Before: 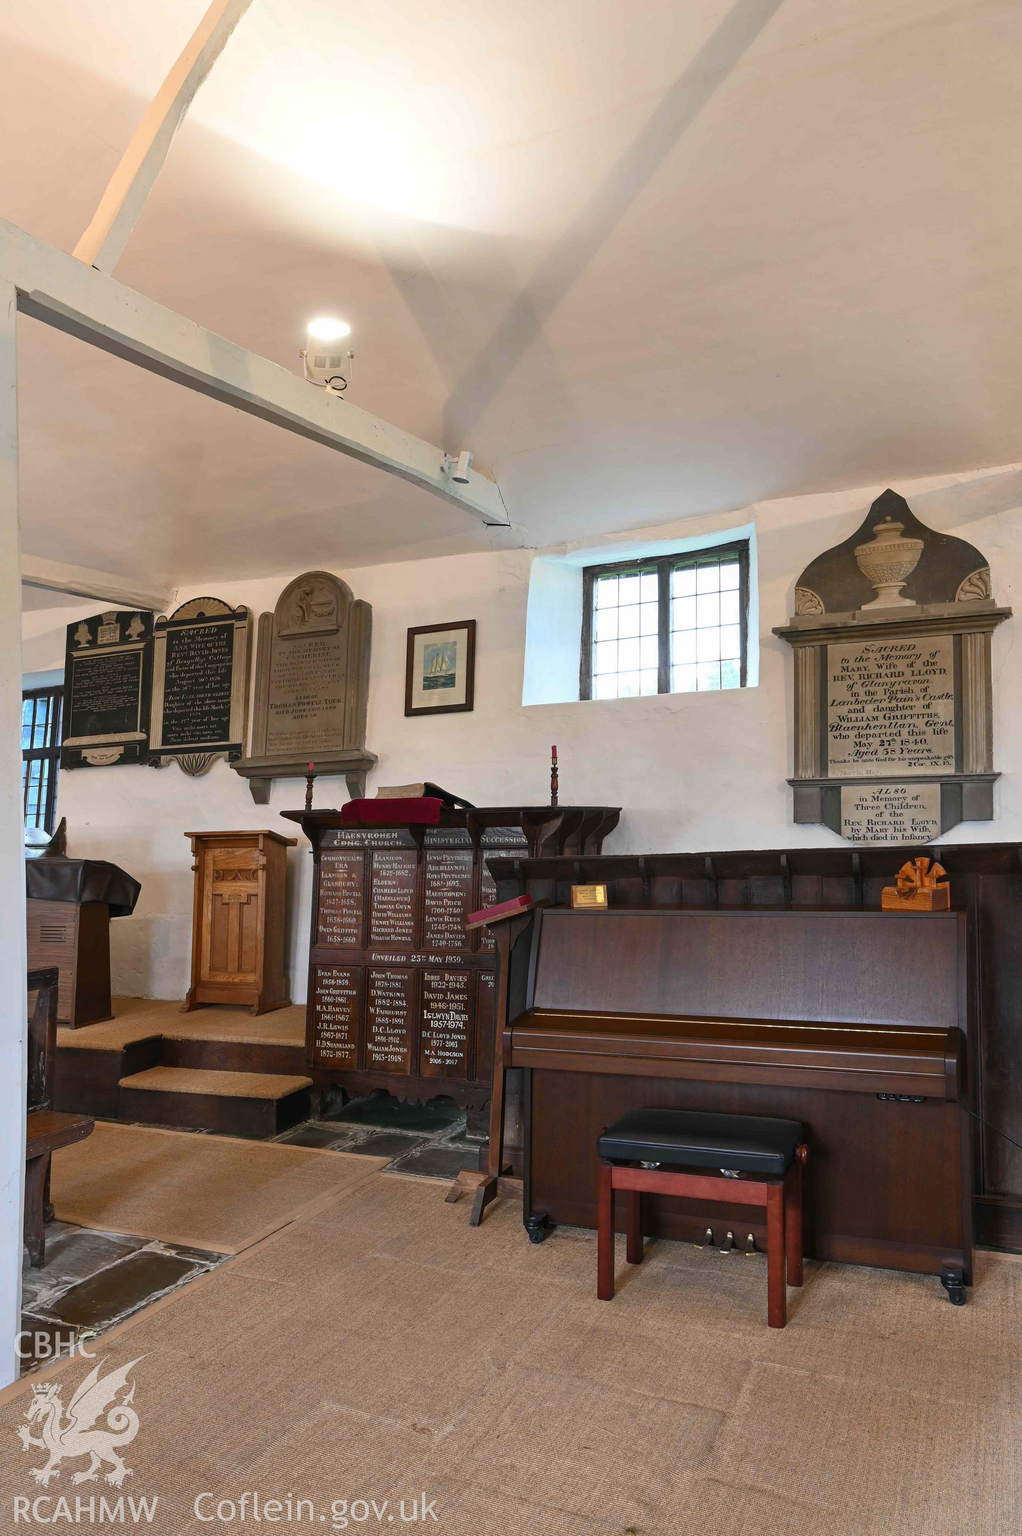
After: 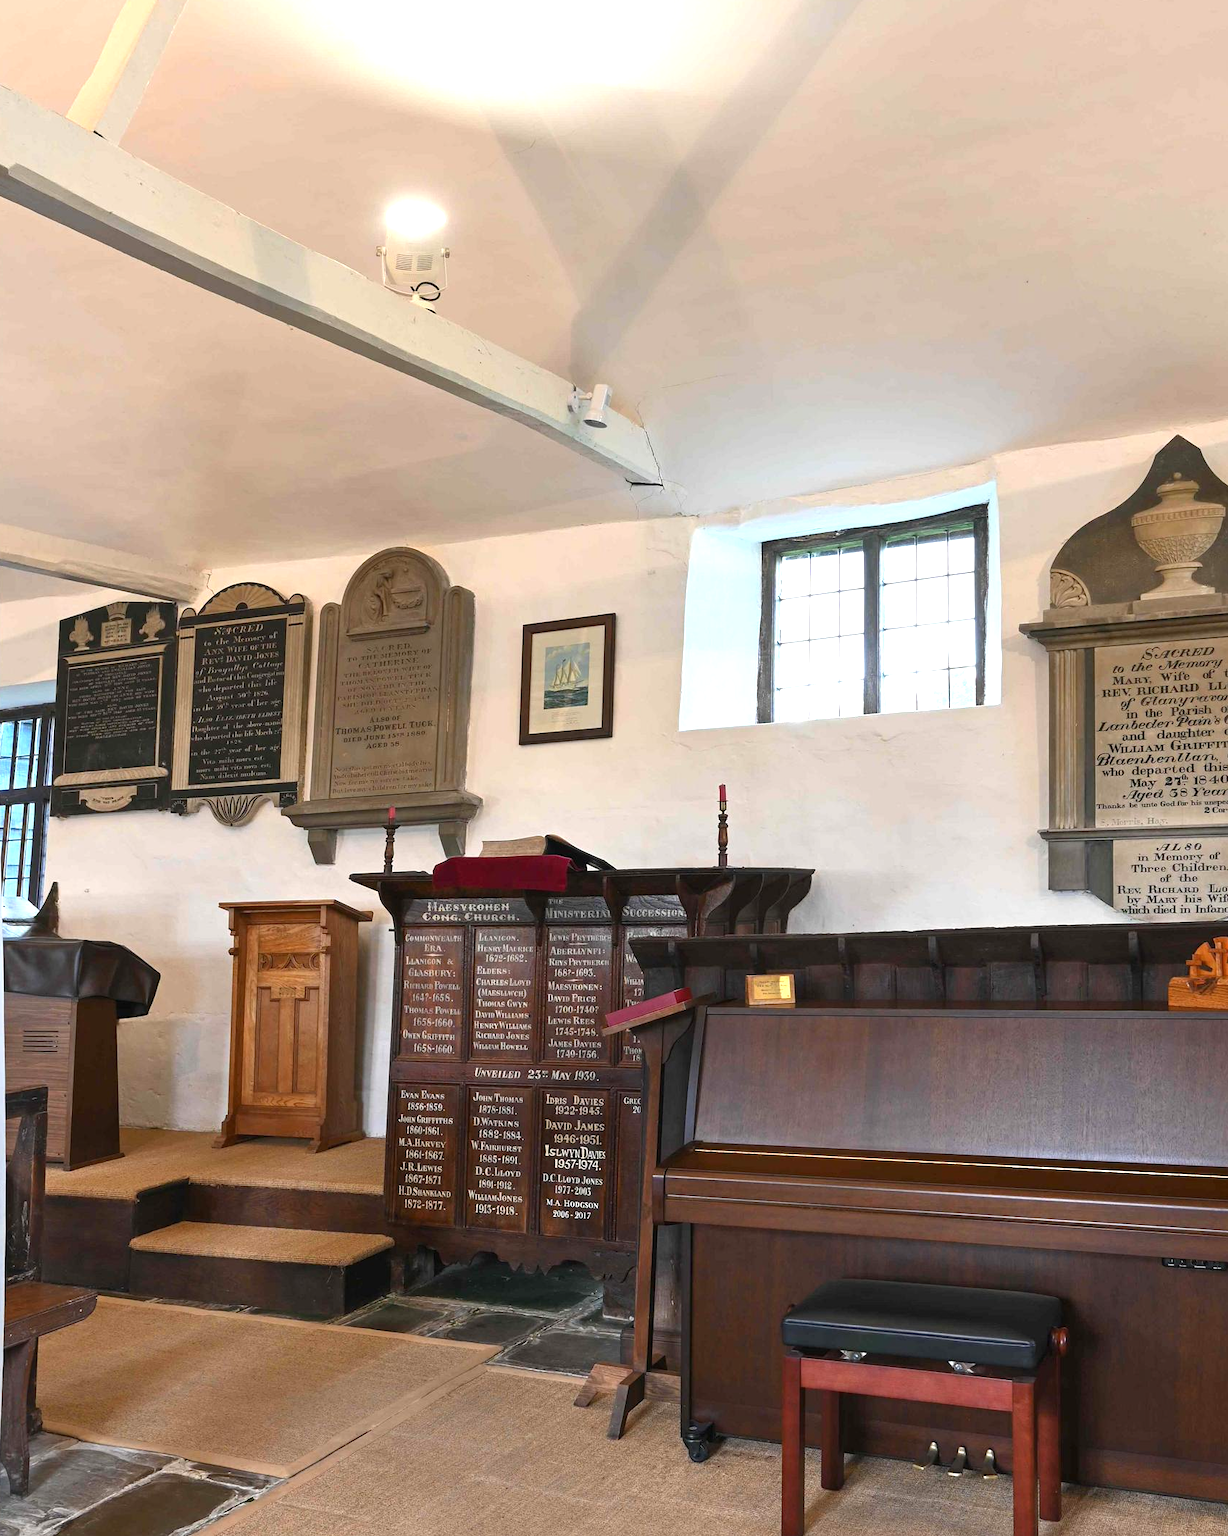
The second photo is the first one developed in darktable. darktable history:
exposure: exposure 0.6 EV, compensate highlight preservation false
crop and rotate: left 2.303%, top 11.02%, right 9.404%, bottom 15.495%
